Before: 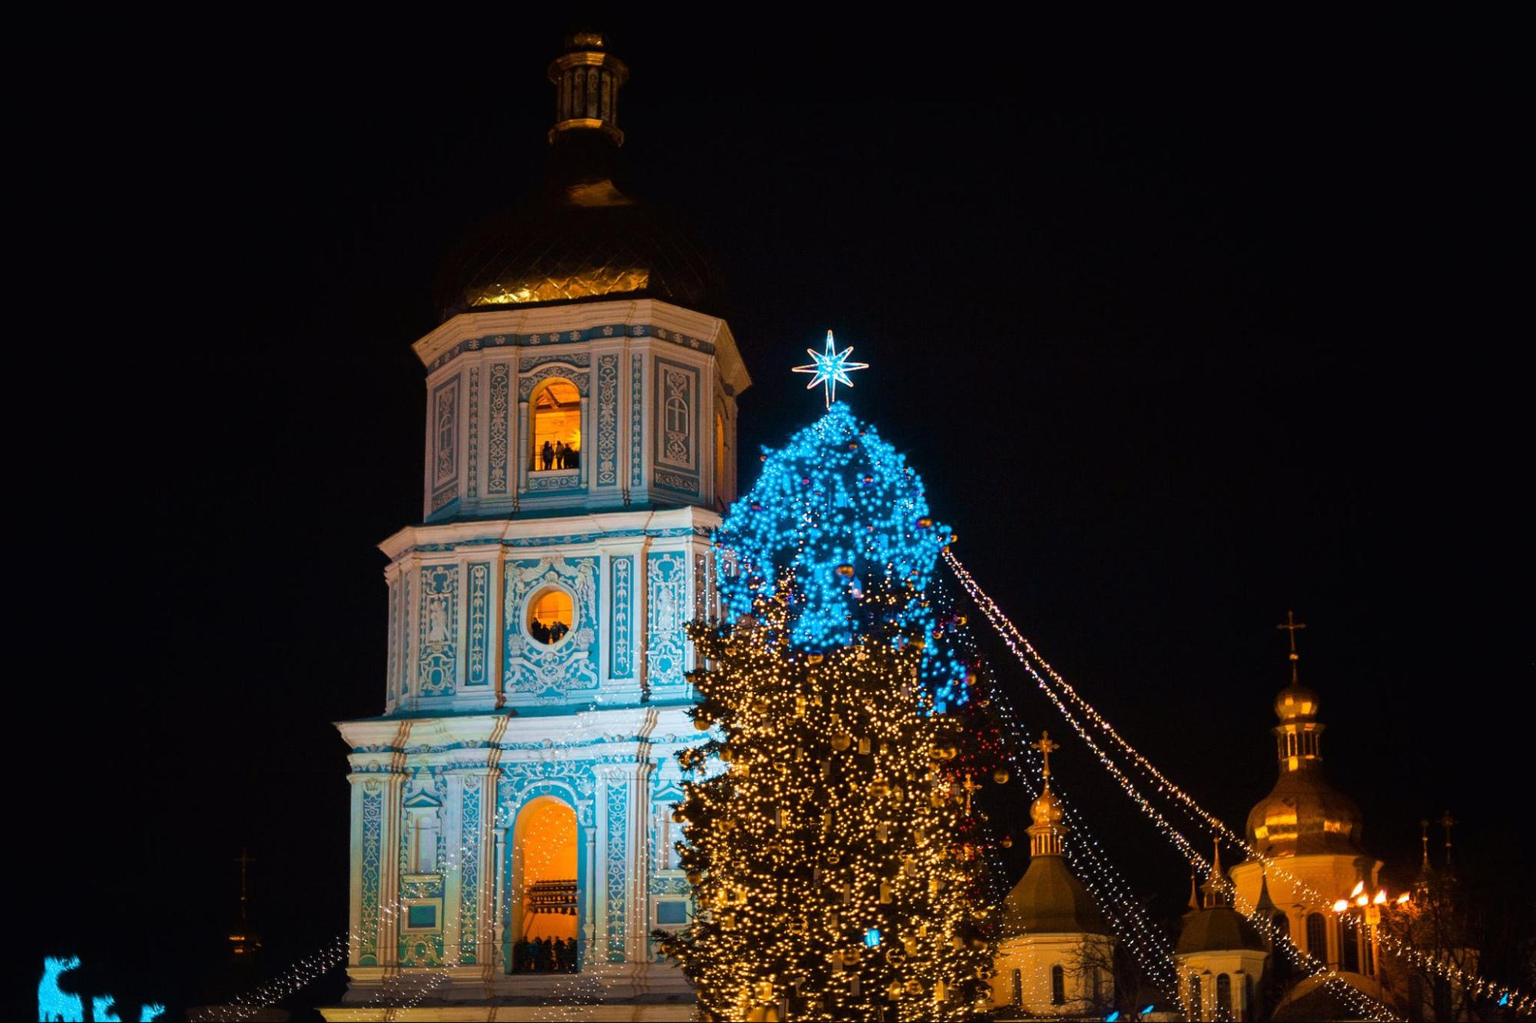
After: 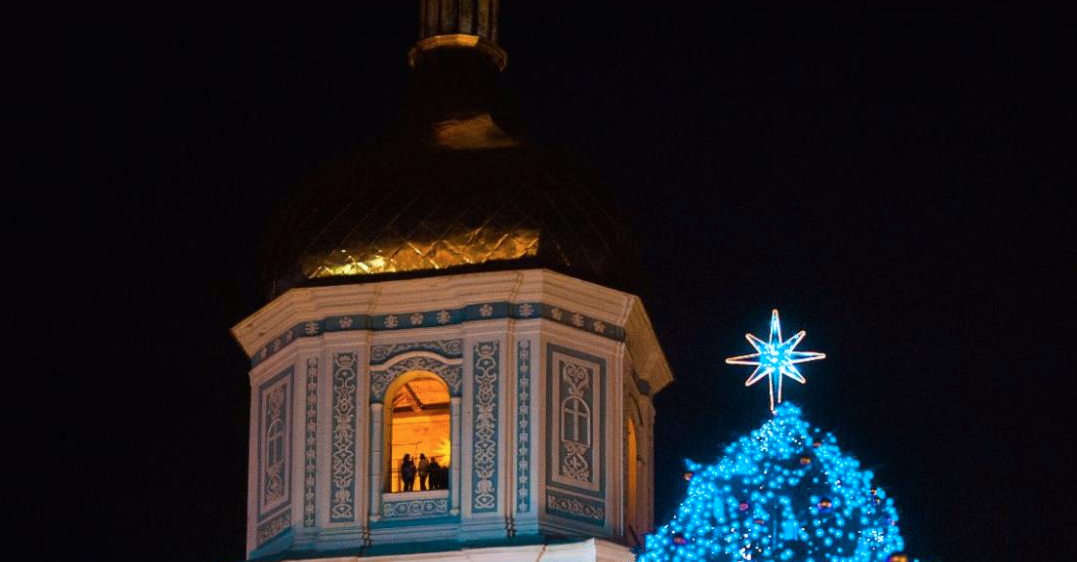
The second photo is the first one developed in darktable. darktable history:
color calibration: illuminant as shot in camera, x 0.358, y 0.373, temperature 4628.91 K
crop: left 15.306%, top 9.065%, right 30.789%, bottom 48.638%
